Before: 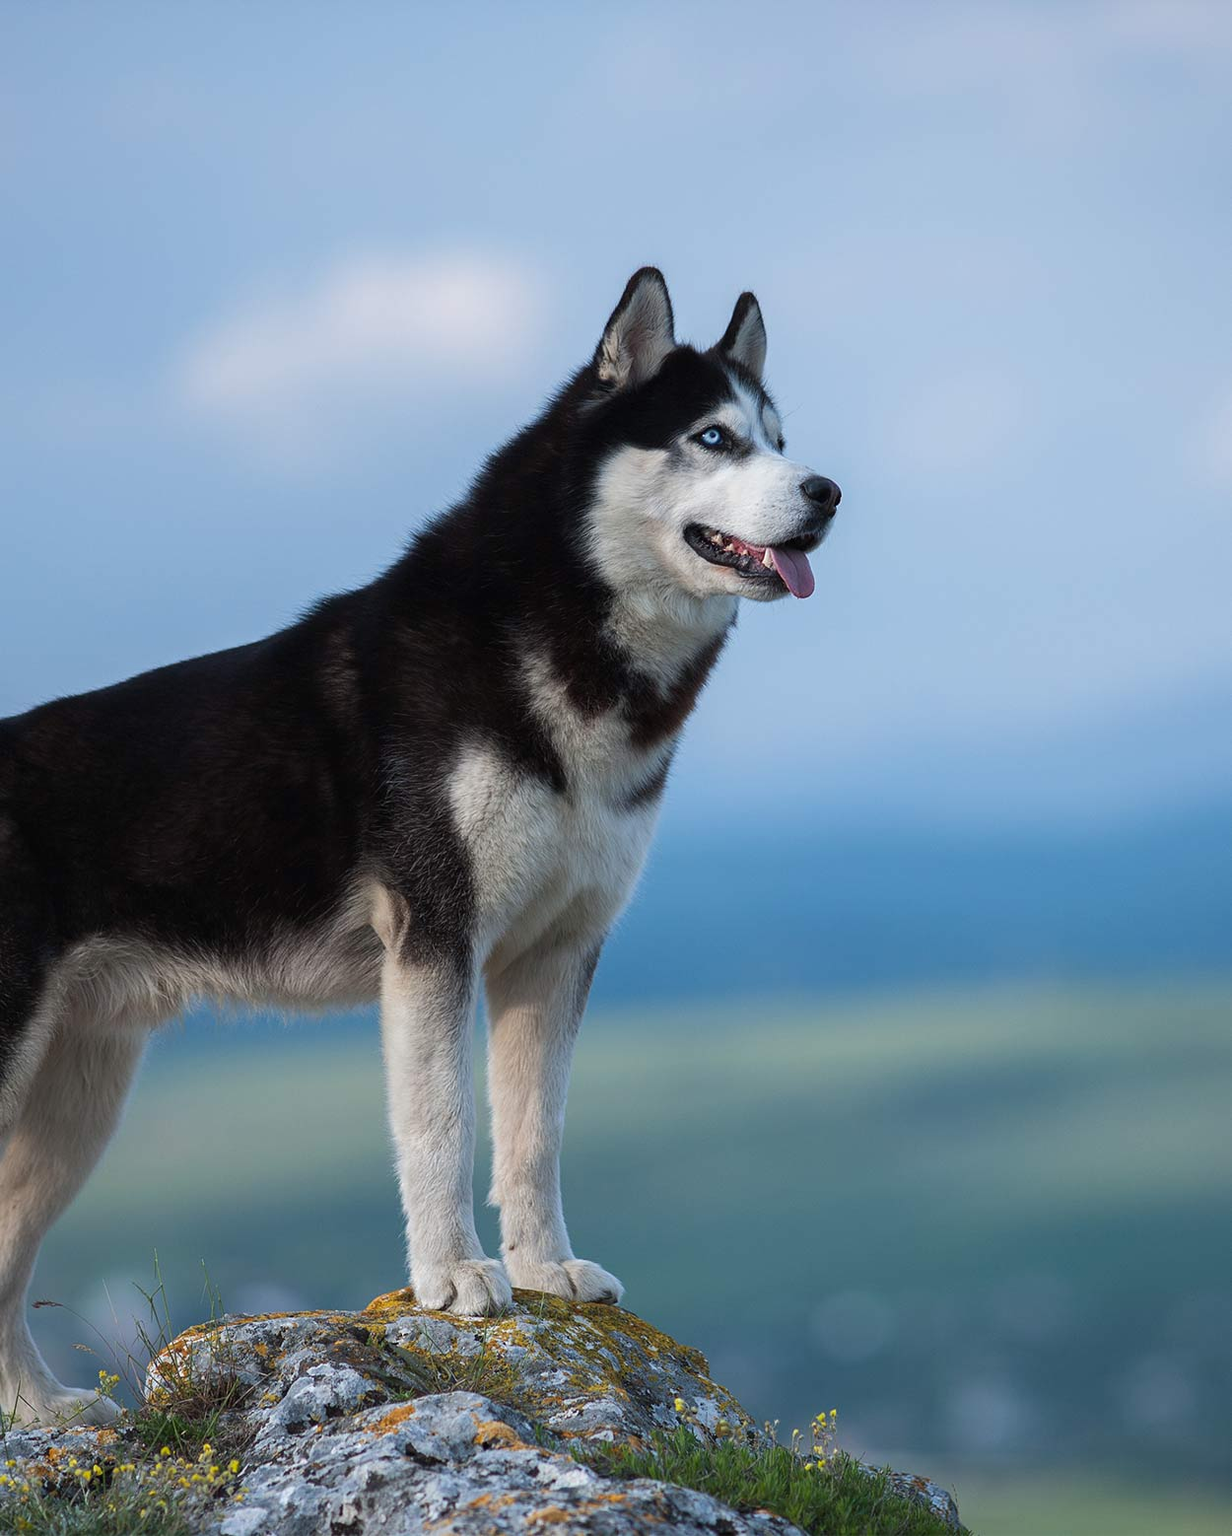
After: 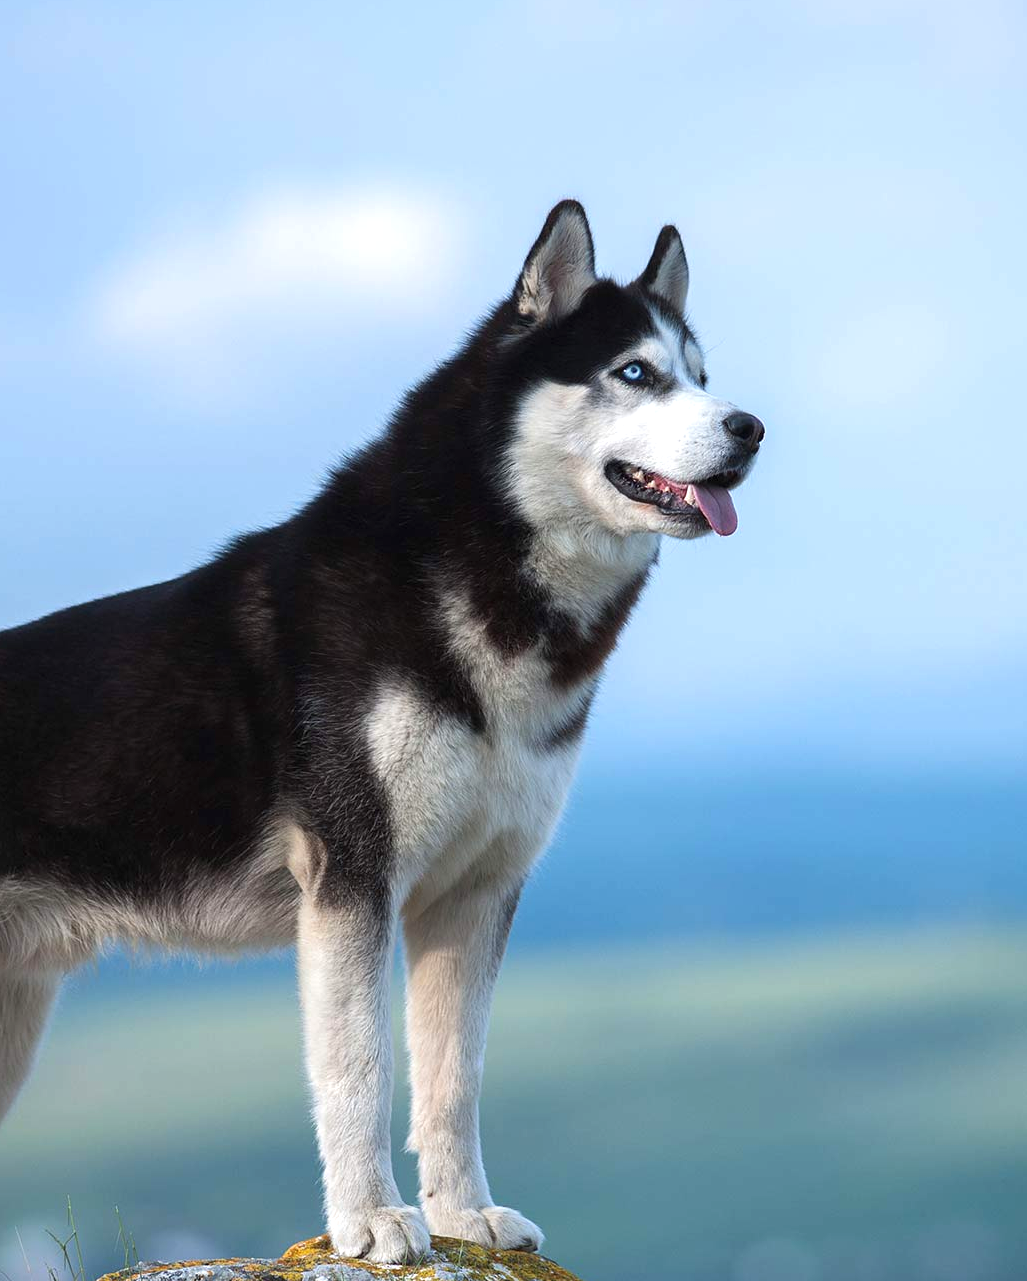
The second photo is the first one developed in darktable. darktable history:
exposure: exposure 0.574 EV, compensate highlight preservation false
crop and rotate: left 7.196%, top 4.574%, right 10.605%, bottom 13.178%
